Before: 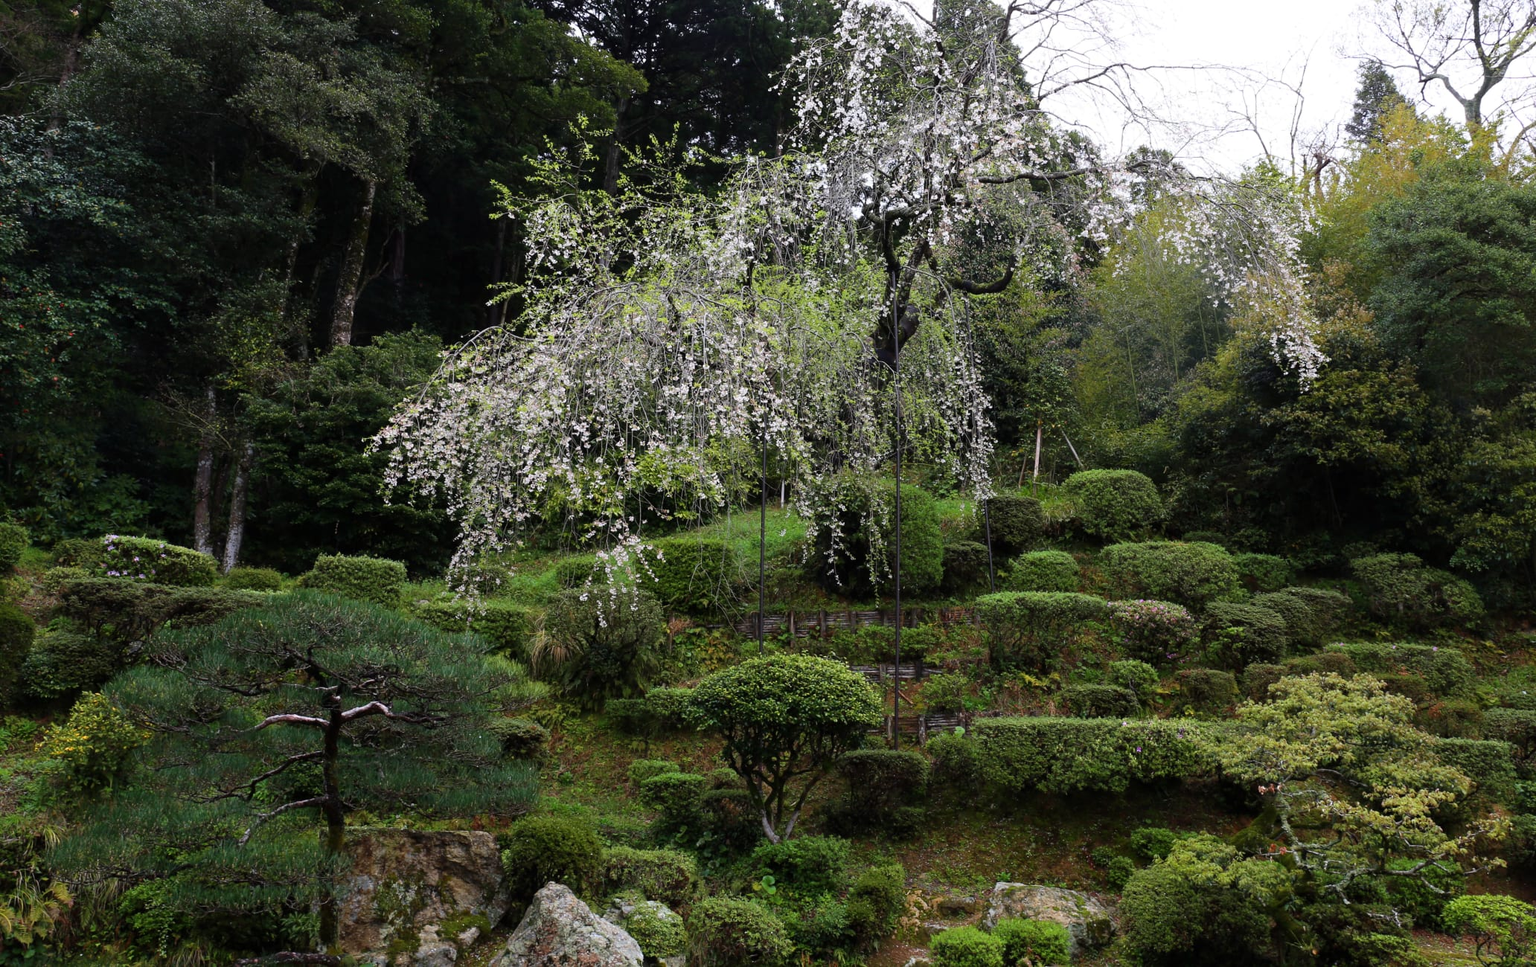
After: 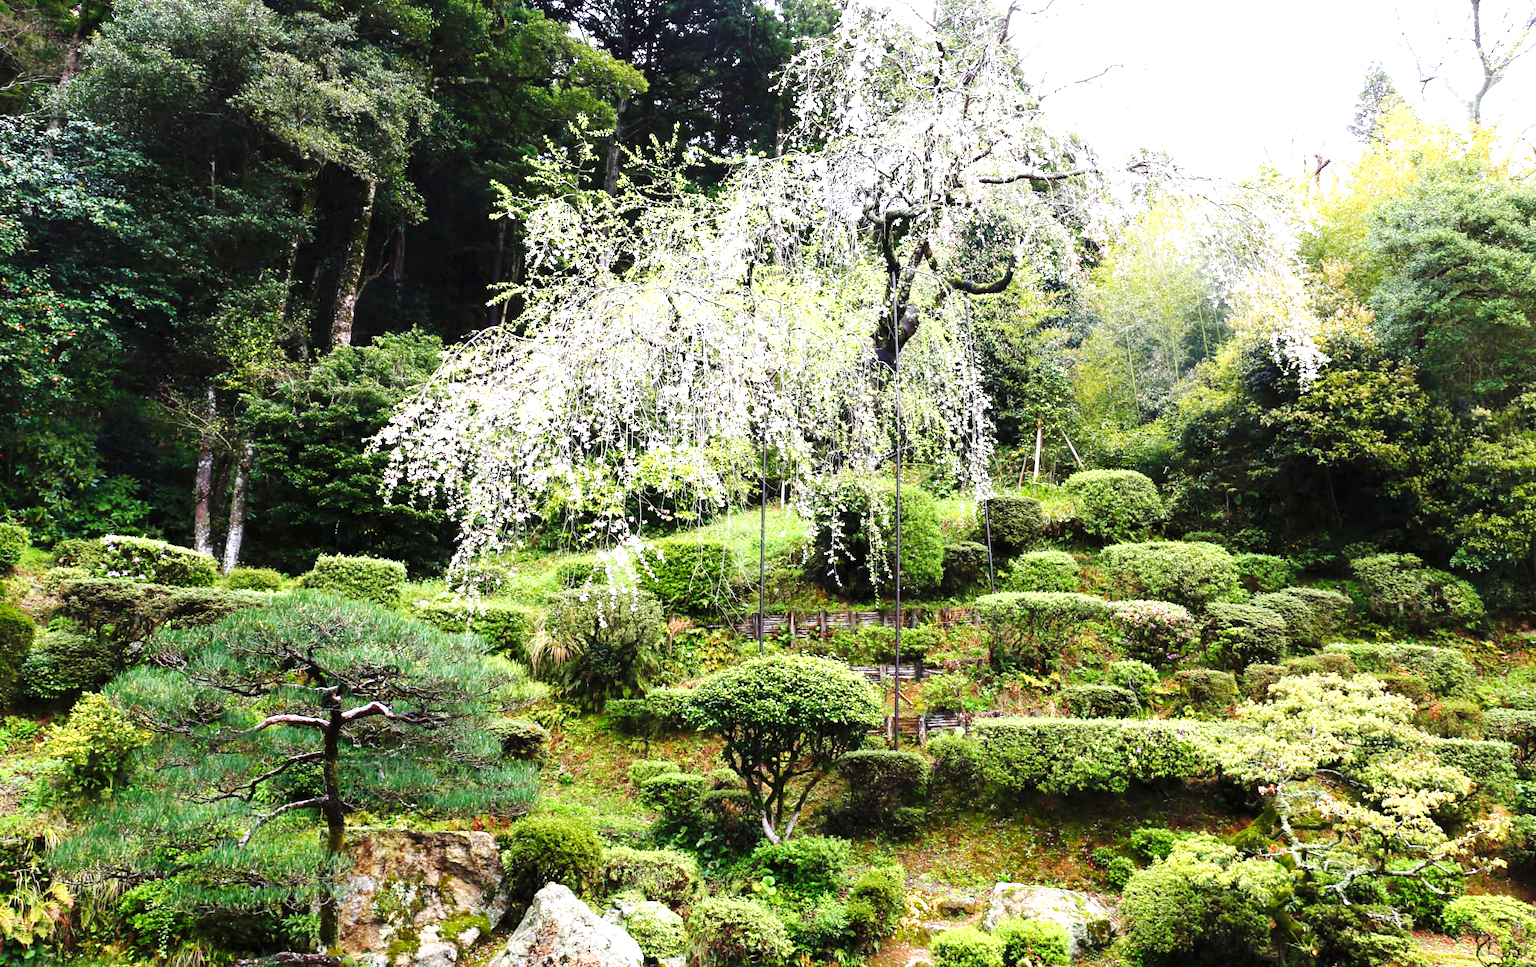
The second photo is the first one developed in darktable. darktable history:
exposure: exposure 2.003 EV, compensate highlight preservation false
base curve: curves: ch0 [(0, 0) (0.036, 0.025) (0.121, 0.166) (0.206, 0.329) (0.605, 0.79) (1, 1)], preserve colors none
